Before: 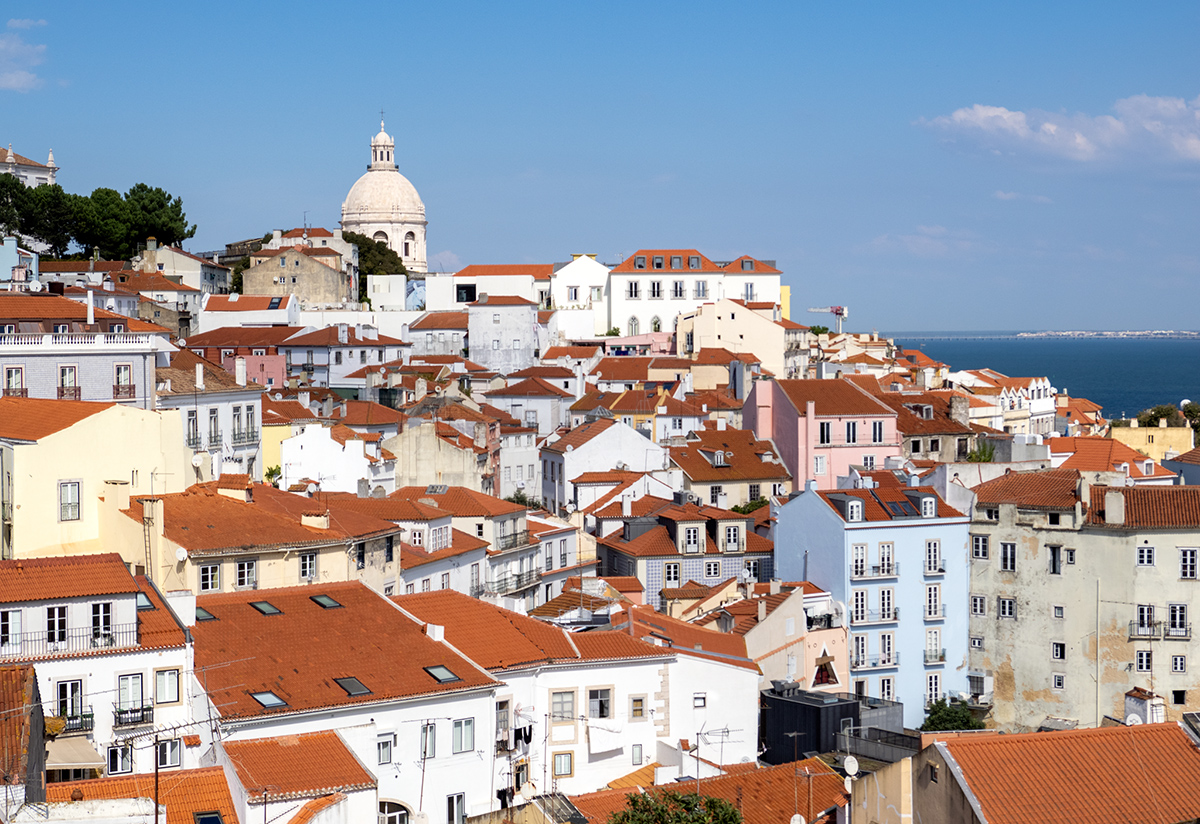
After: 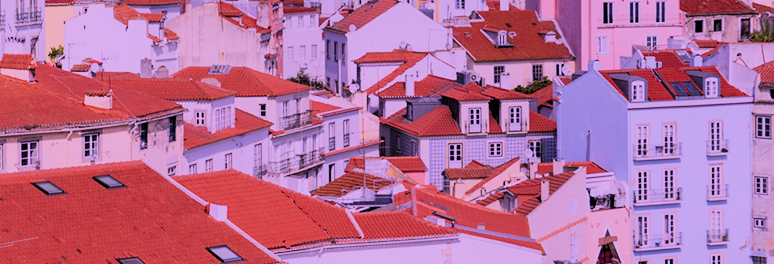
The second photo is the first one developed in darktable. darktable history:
color calibration: output R [1.107, -0.012, -0.003, 0], output B [0, 0, 1.308, 0], illuminant custom, x 0.363, y 0.386, temperature 4519.83 K
crop: left 18.138%, top 50.988%, right 17.297%, bottom 16.924%
filmic rgb: black relative exposure -6.17 EV, white relative exposure 6.97 EV, hardness 2.24, color science v5 (2021), iterations of high-quality reconstruction 10, contrast in shadows safe, contrast in highlights safe
contrast brightness saturation: contrast 0.088, saturation 0.266
